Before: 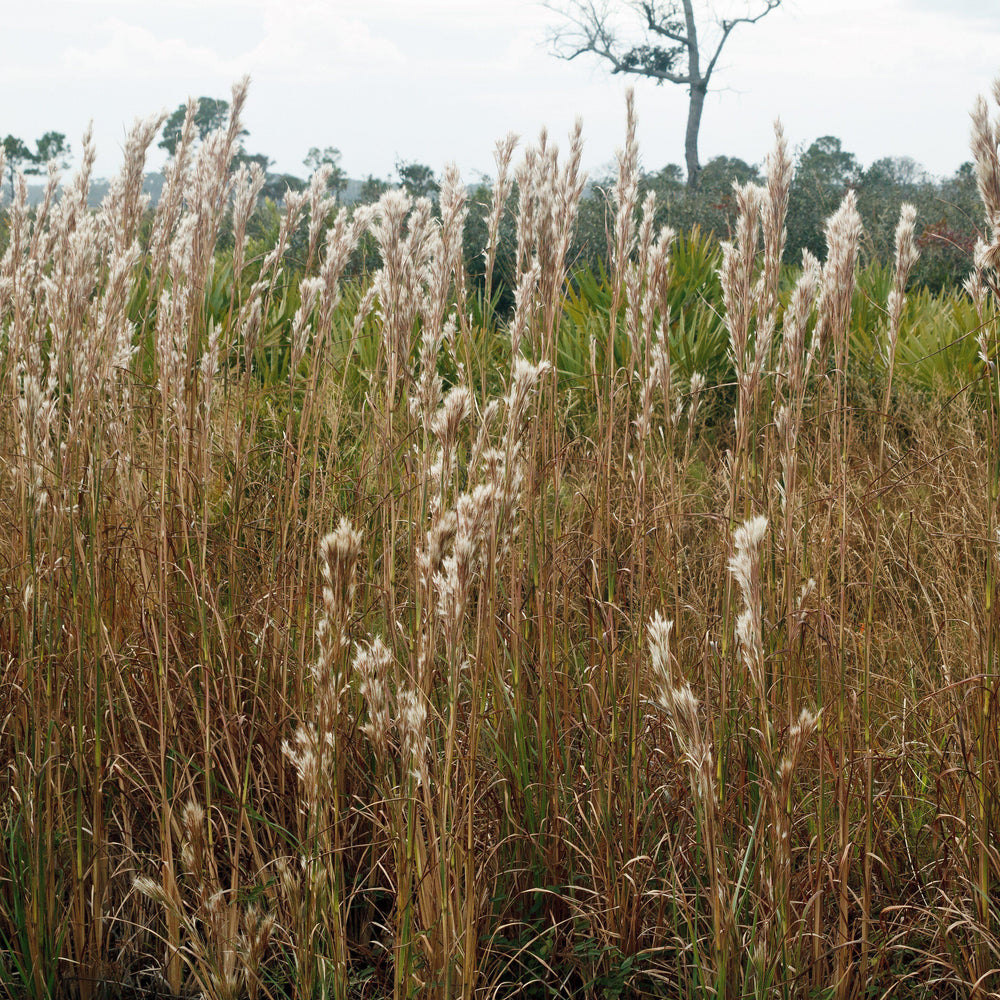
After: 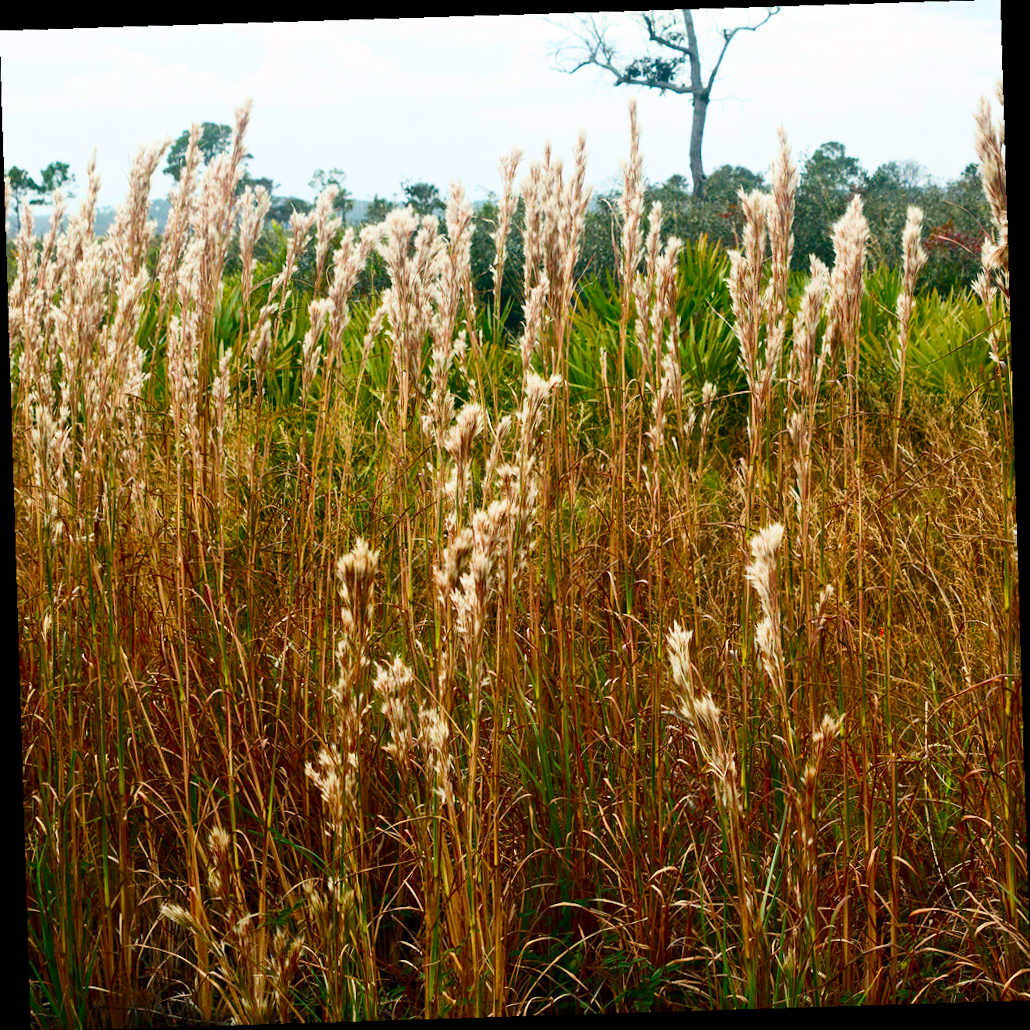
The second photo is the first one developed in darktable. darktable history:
rotate and perspective: rotation -2.29°, automatic cropping off
contrast brightness saturation: contrast 0.26, brightness 0.02, saturation 0.87
crop and rotate: angle -0.5°
